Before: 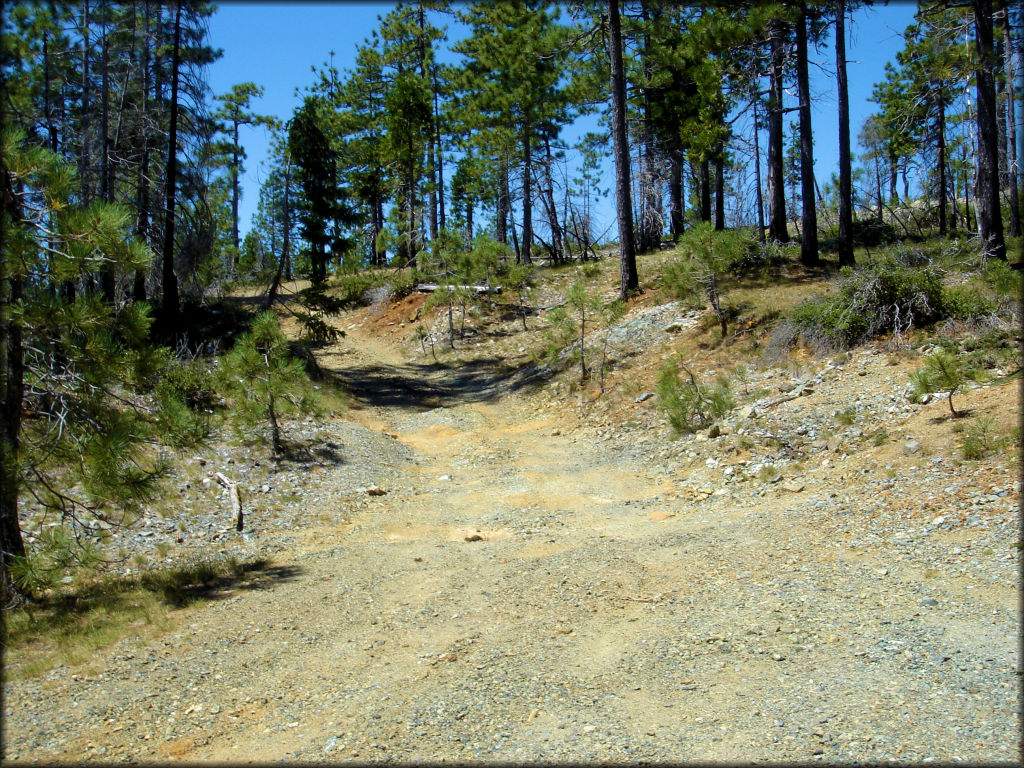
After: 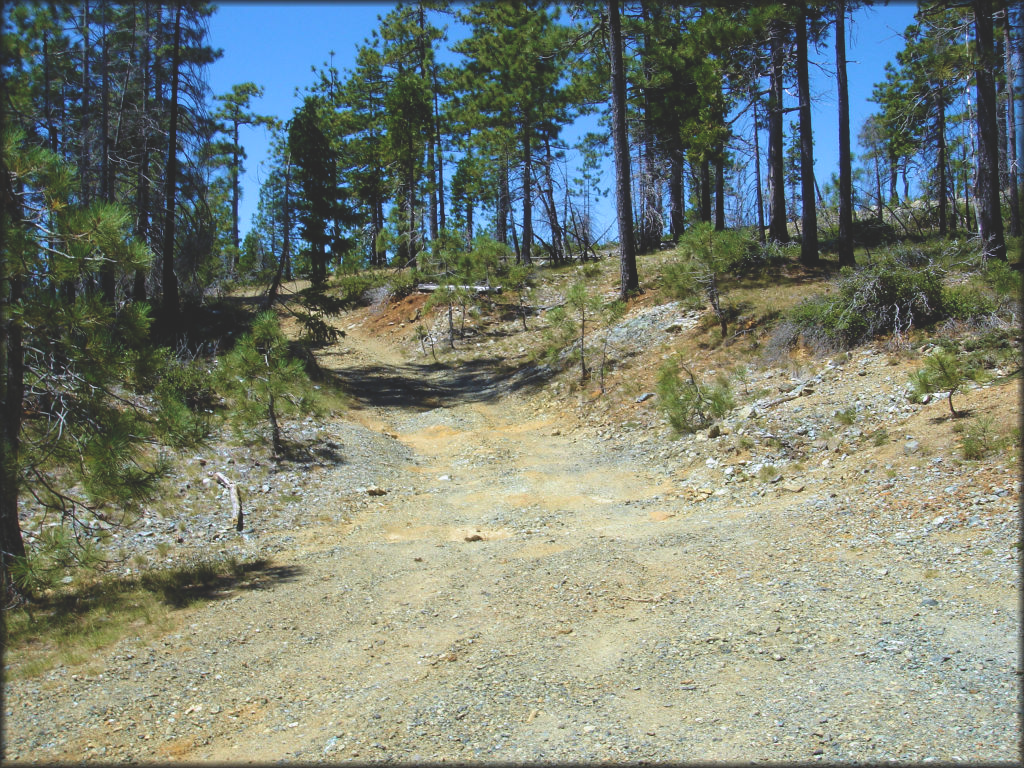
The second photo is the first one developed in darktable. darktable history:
exposure: black level correction -0.023, exposure -0.039 EV, compensate highlight preservation false
white balance: red 0.984, blue 1.059
